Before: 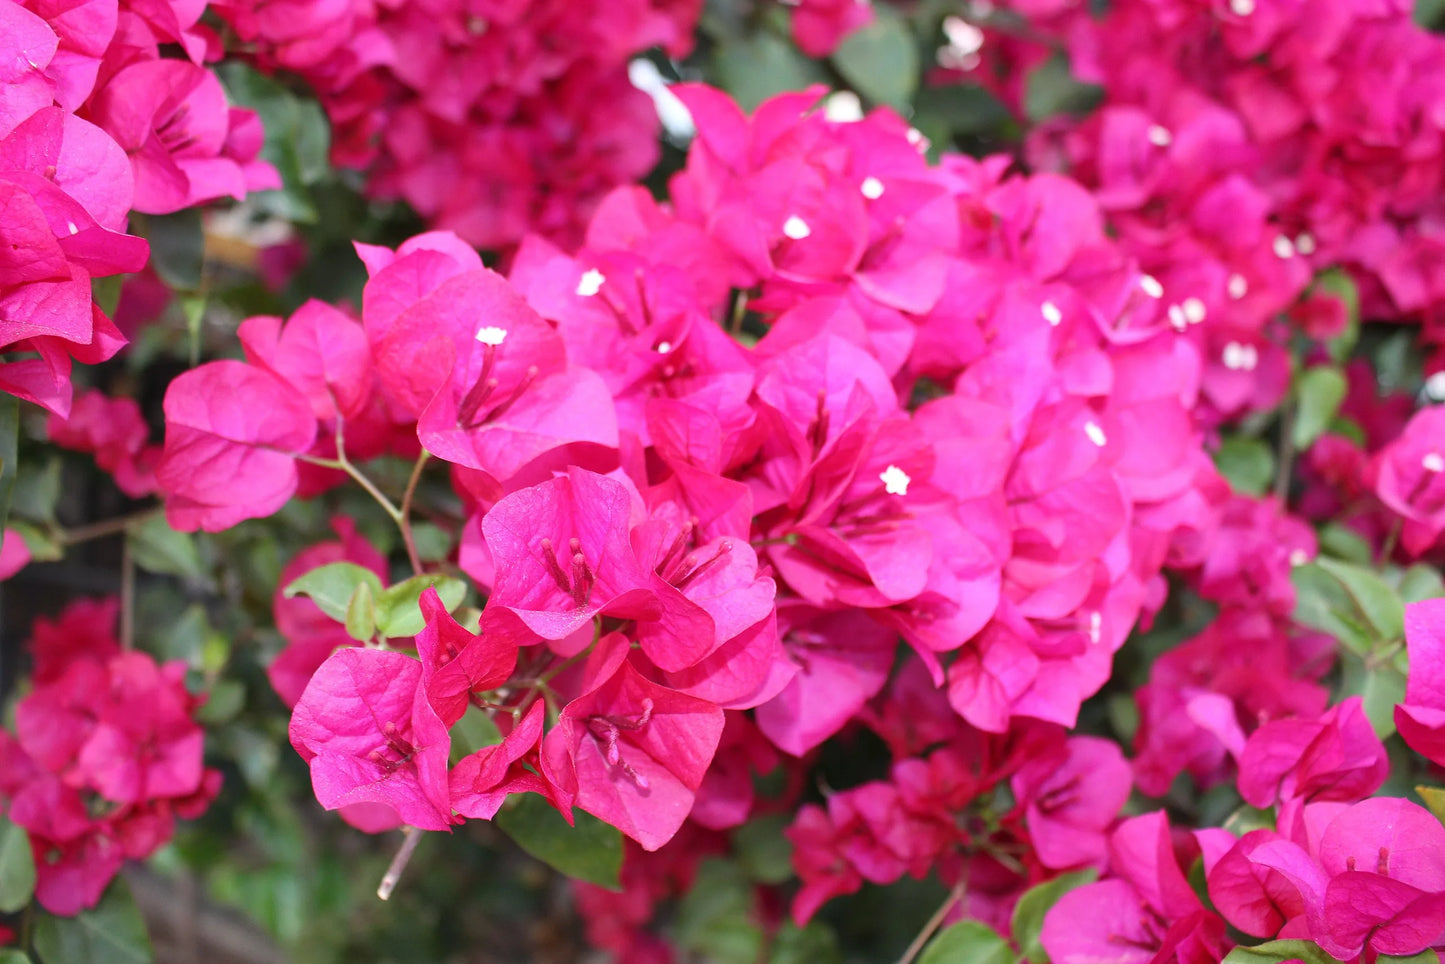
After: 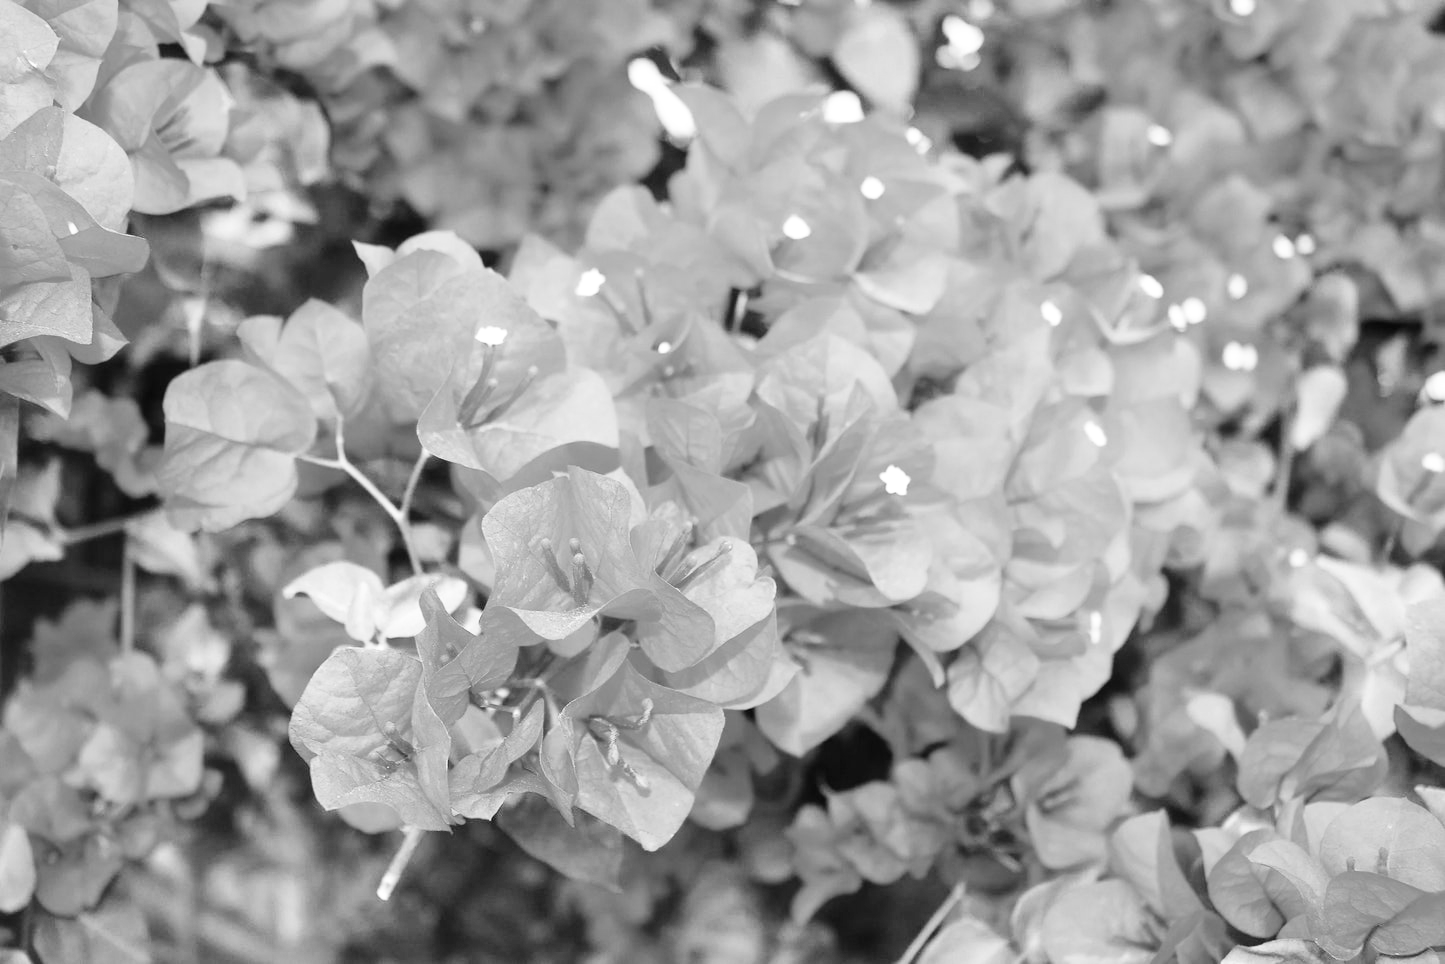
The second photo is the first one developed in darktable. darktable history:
color zones: curves: ch1 [(0, -0.014) (0.143, -0.013) (0.286, -0.013) (0.429, -0.016) (0.571, -0.019) (0.714, -0.015) (0.857, 0.002) (1, -0.014)]
base curve: curves: ch0 [(0, 0.003) (0.001, 0.002) (0.006, 0.004) (0.02, 0.022) (0.048, 0.086) (0.094, 0.234) (0.162, 0.431) (0.258, 0.629) (0.385, 0.8) (0.548, 0.918) (0.751, 0.988) (1, 1)], preserve colors none
